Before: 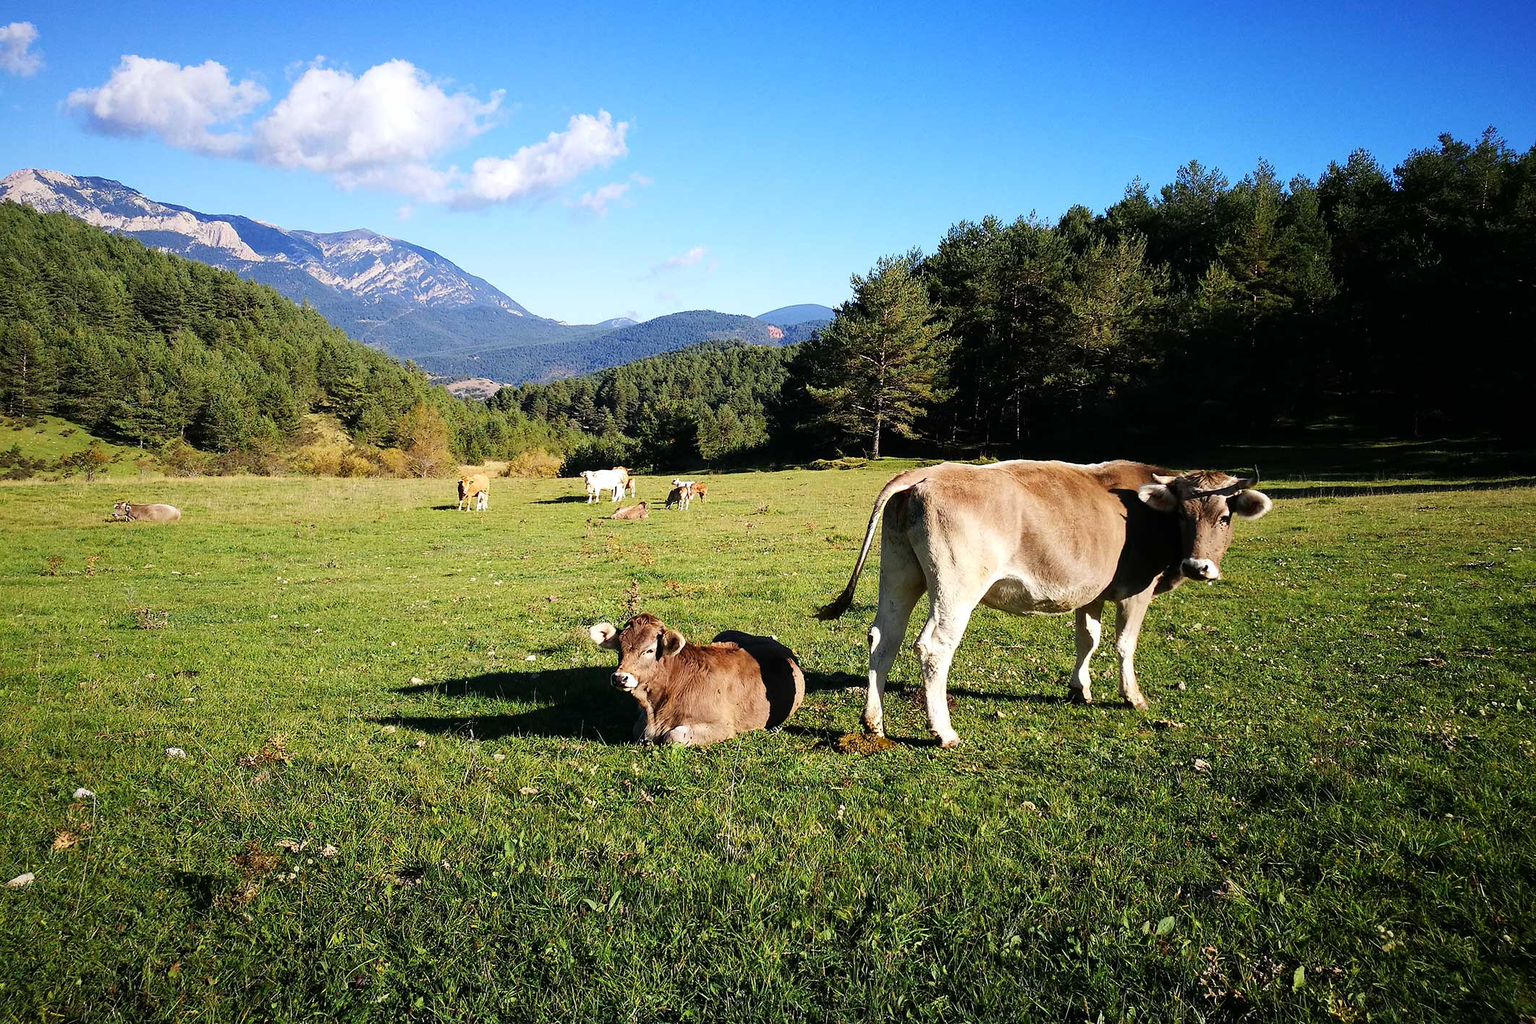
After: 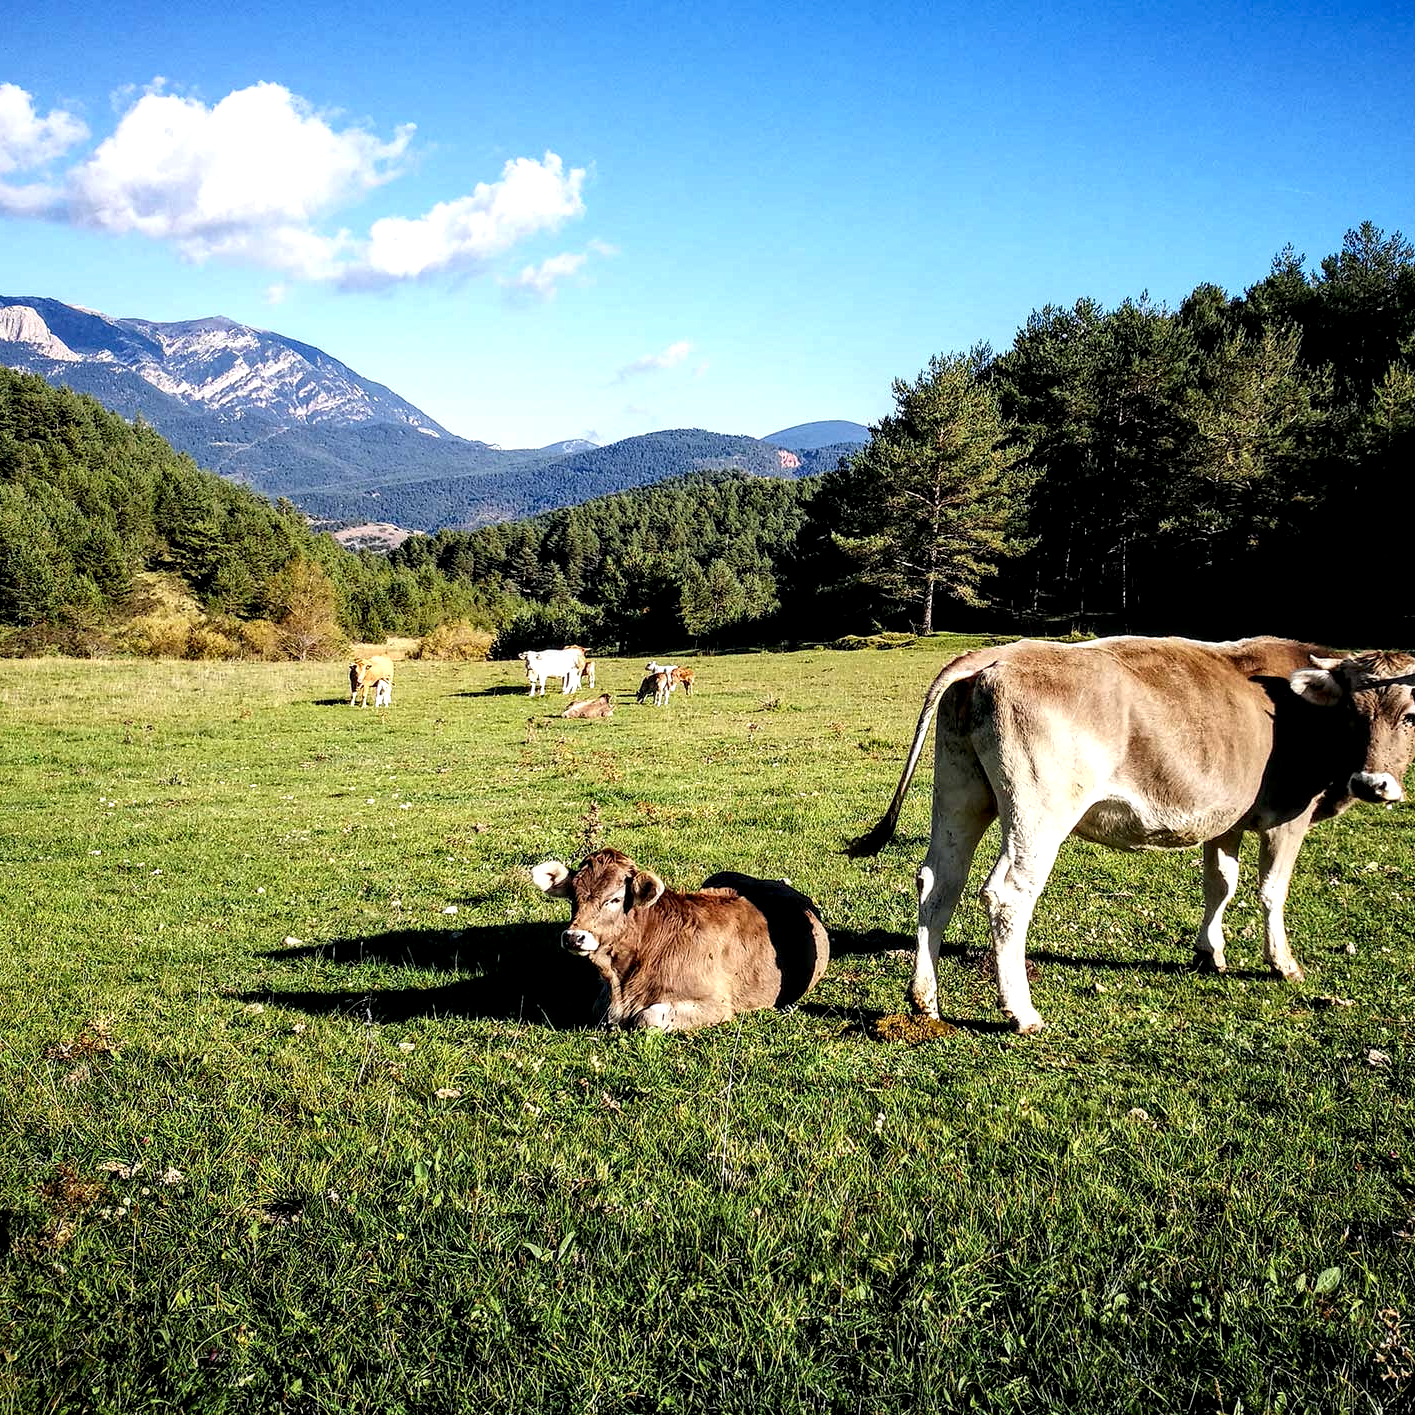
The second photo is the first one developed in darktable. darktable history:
local contrast: highlights 65%, shadows 54%, detail 169%, midtone range 0.514
crop and rotate: left 13.342%, right 19.991%
